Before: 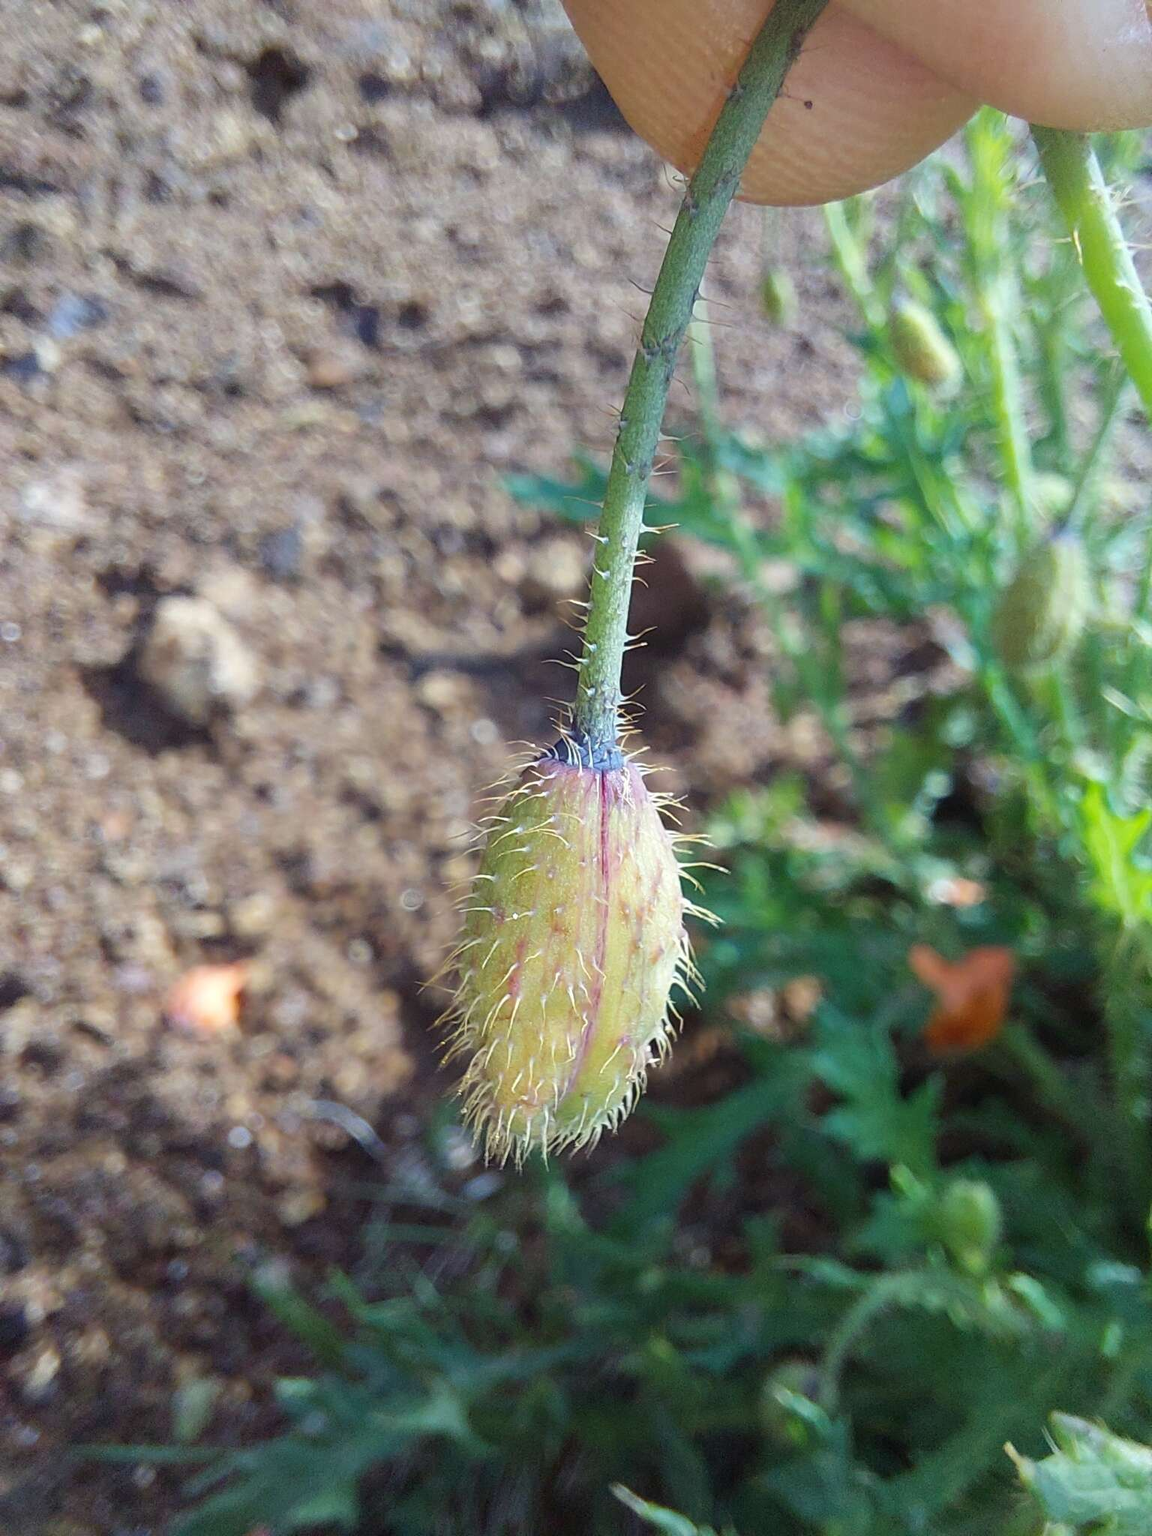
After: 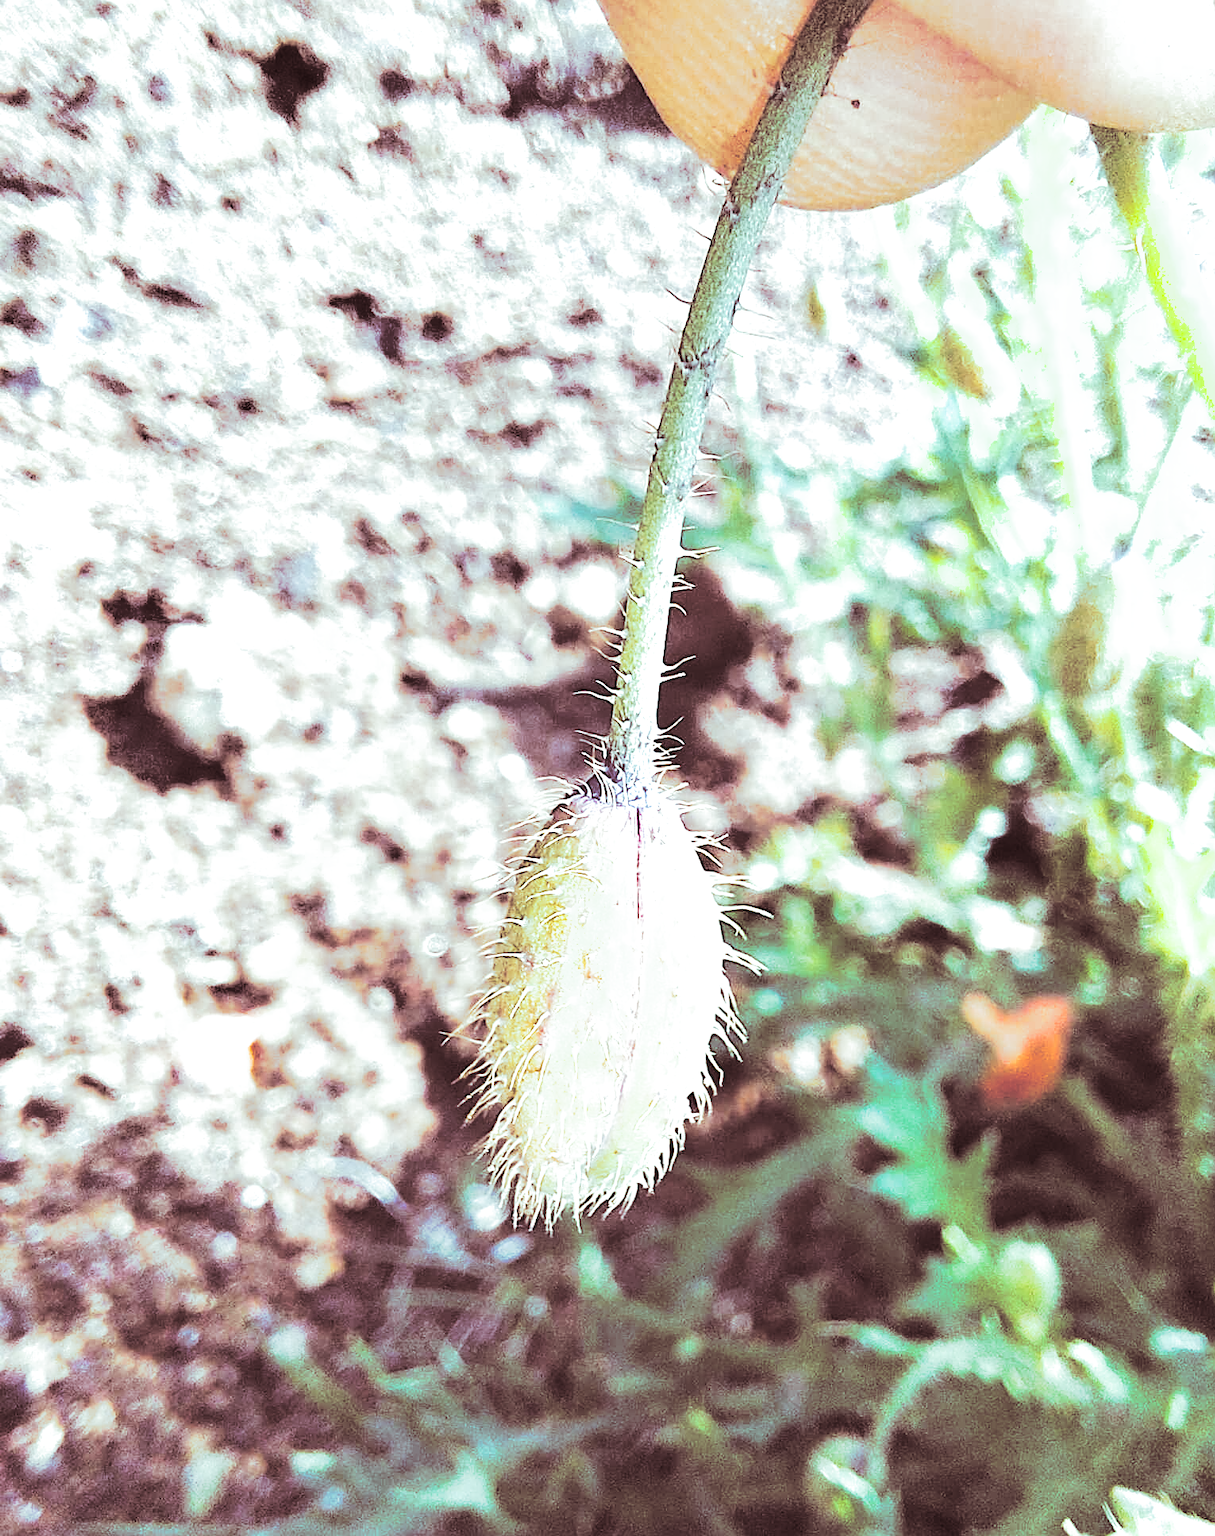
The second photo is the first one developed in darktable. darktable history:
sharpen: on, module defaults
tone curve: curves: ch0 [(0, 0) (0.003, 0.045) (0.011, 0.054) (0.025, 0.069) (0.044, 0.083) (0.069, 0.101) (0.1, 0.119) (0.136, 0.146) (0.177, 0.177) (0.224, 0.221) (0.277, 0.277) (0.335, 0.362) (0.399, 0.452) (0.468, 0.571) (0.543, 0.666) (0.623, 0.758) (0.709, 0.853) (0.801, 0.896) (0.898, 0.945) (1, 1)], preserve colors none
exposure: black level correction 0, exposure 1.5 EV, compensate exposure bias true, compensate highlight preservation false
crop: top 0.448%, right 0.264%, bottom 5.045%
split-toning: shadows › saturation 0.3, highlights › hue 180°, highlights › saturation 0.3, compress 0%
shadows and highlights: shadows 22.7, highlights -48.71, soften with gaussian
